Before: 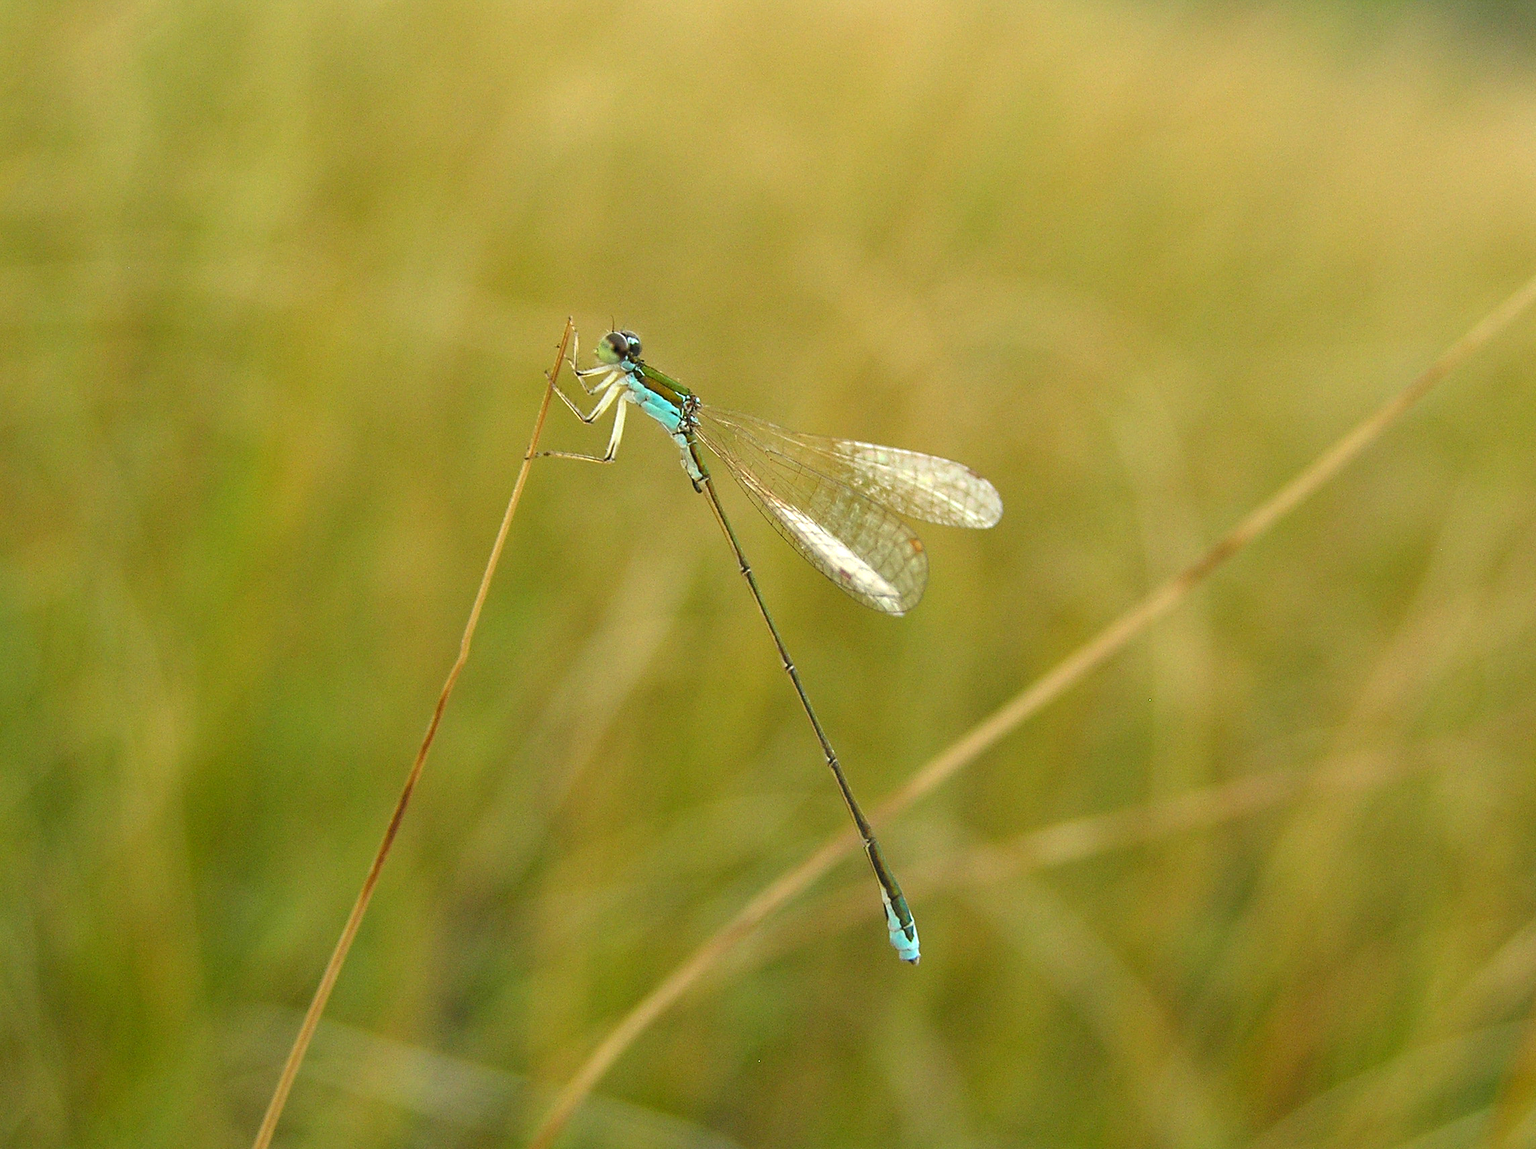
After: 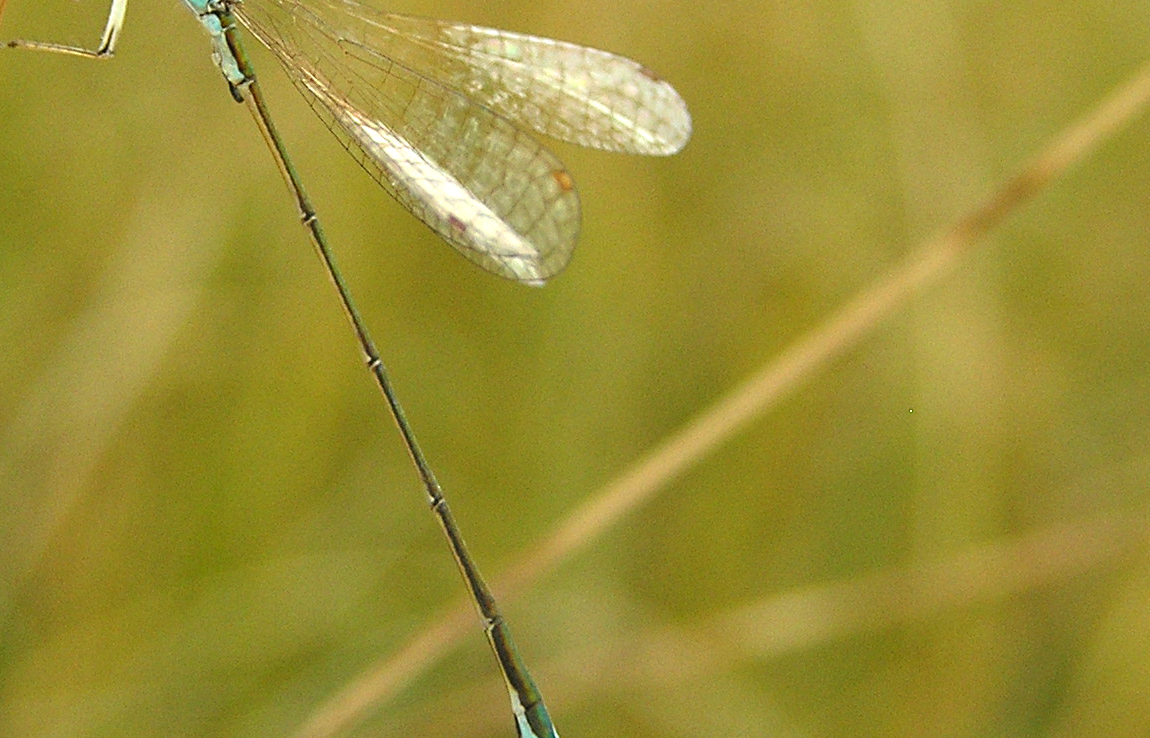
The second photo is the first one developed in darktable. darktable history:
crop: left 35.064%, top 36.935%, right 14.651%, bottom 19.953%
